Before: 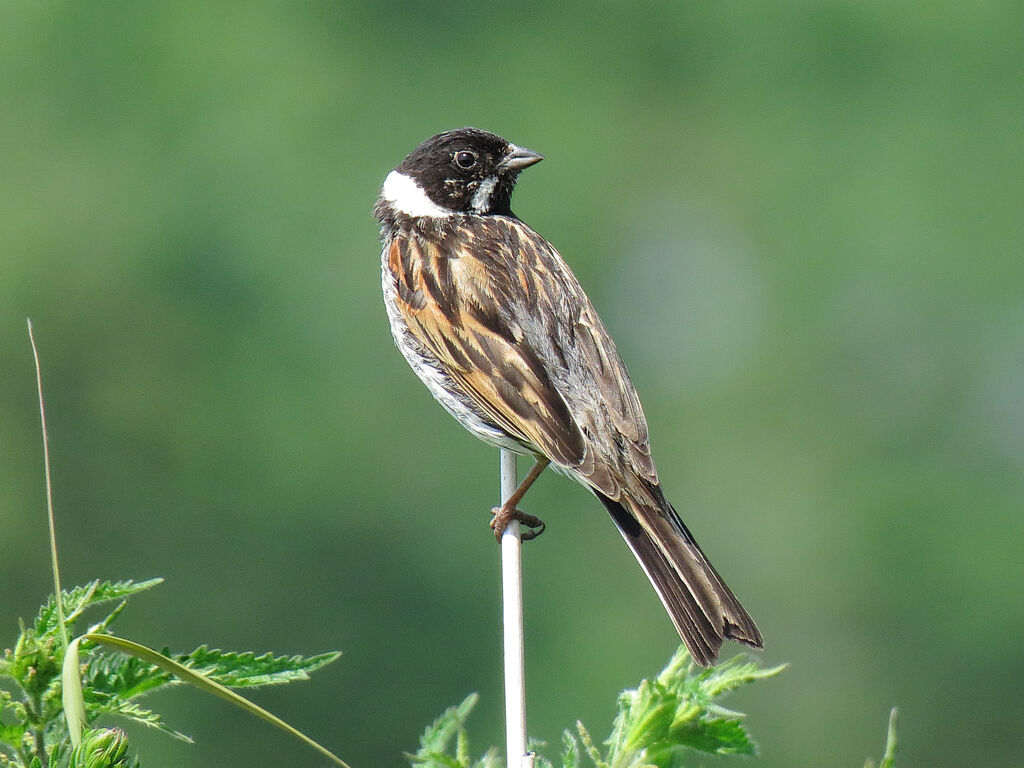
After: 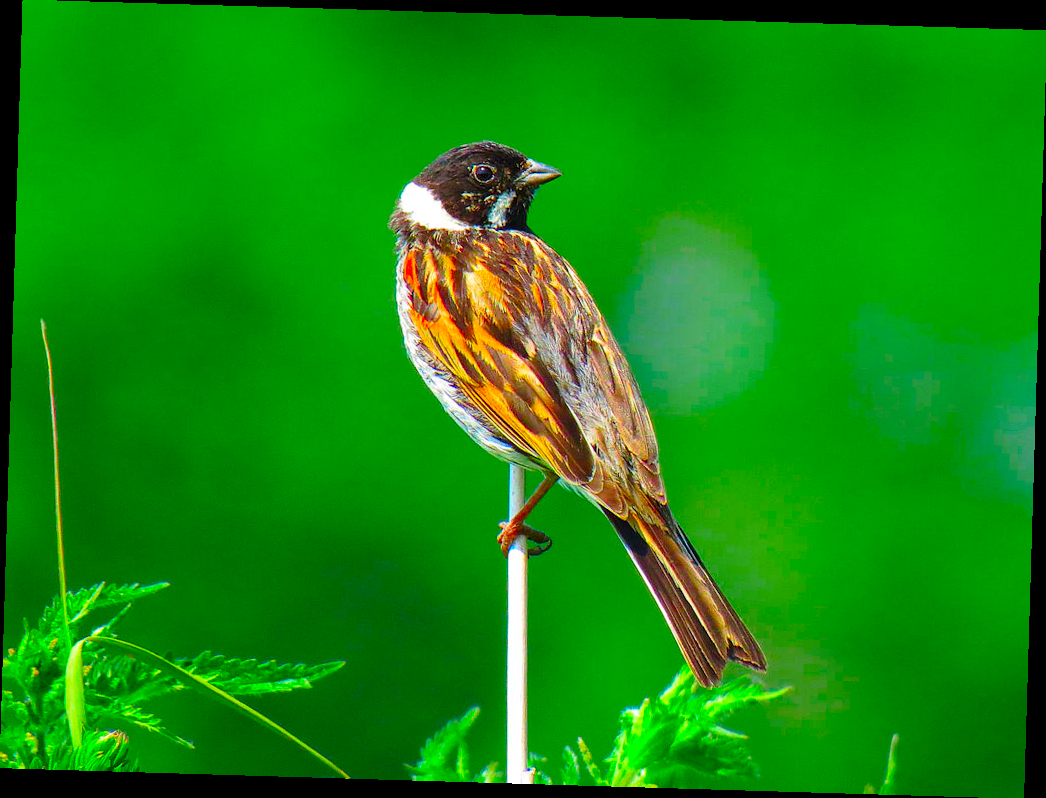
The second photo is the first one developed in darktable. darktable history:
color correction: saturation 3
contrast brightness saturation: contrast 0.08, saturation 0.2
rotate and perspective: rotation 1.72°, automatic cropping off
